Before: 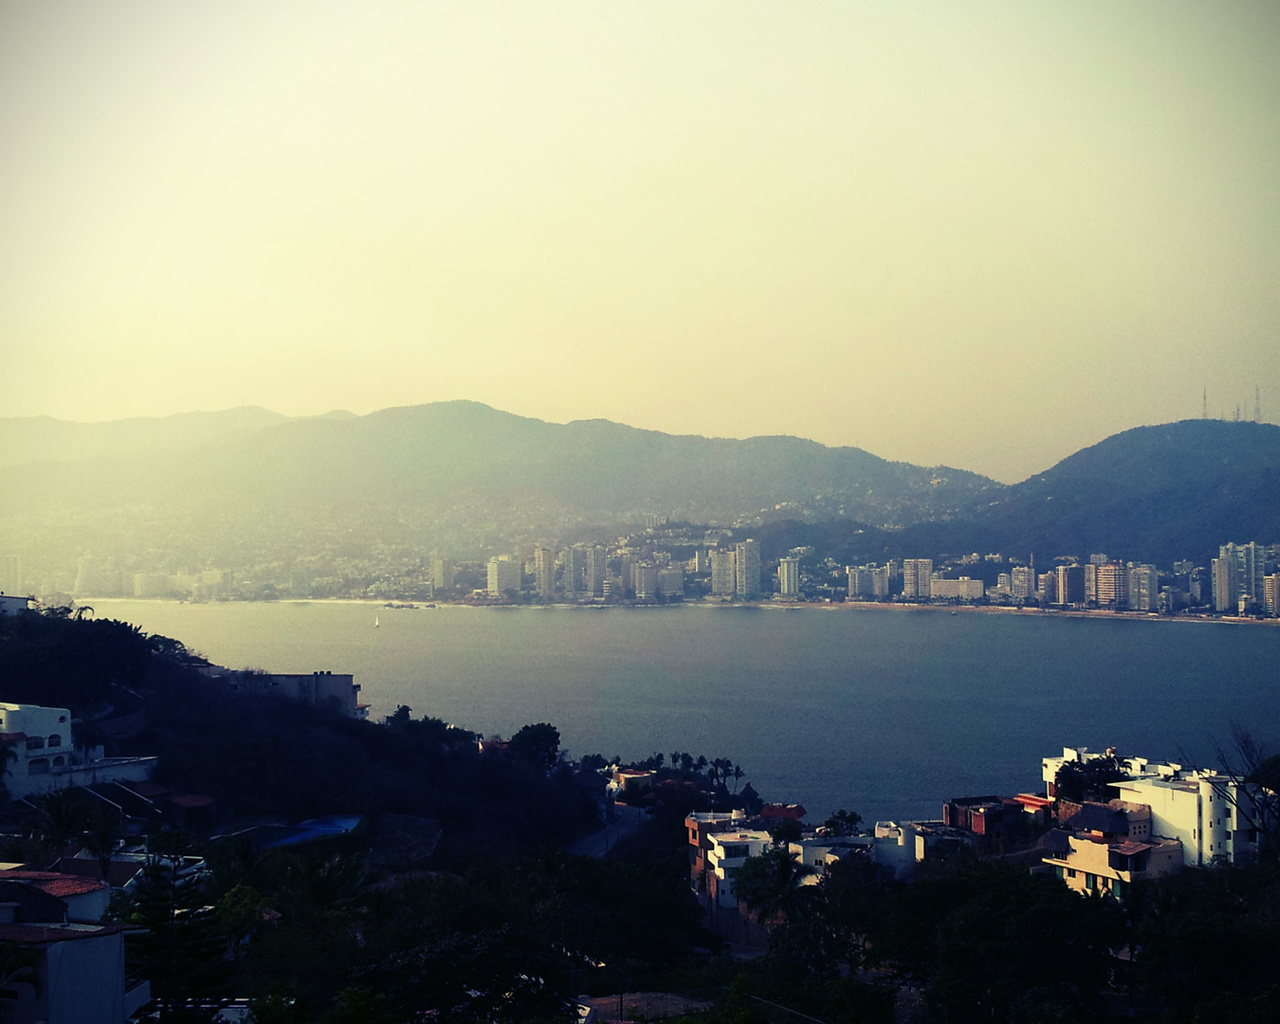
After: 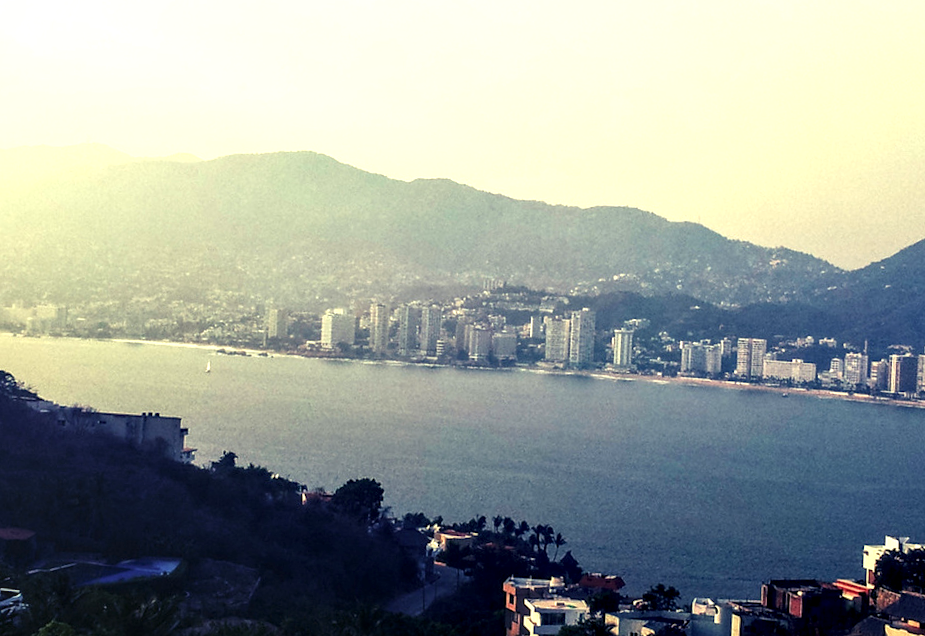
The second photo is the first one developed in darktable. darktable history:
crop and rotate: angle -3.65°, left 9.827%, top 21.209%, right 12.249%, bottom 11.765%
local contrast: detail 160%
exposure: black level correction 0, exposure 0.6 EV, compensate highlight preservation false
